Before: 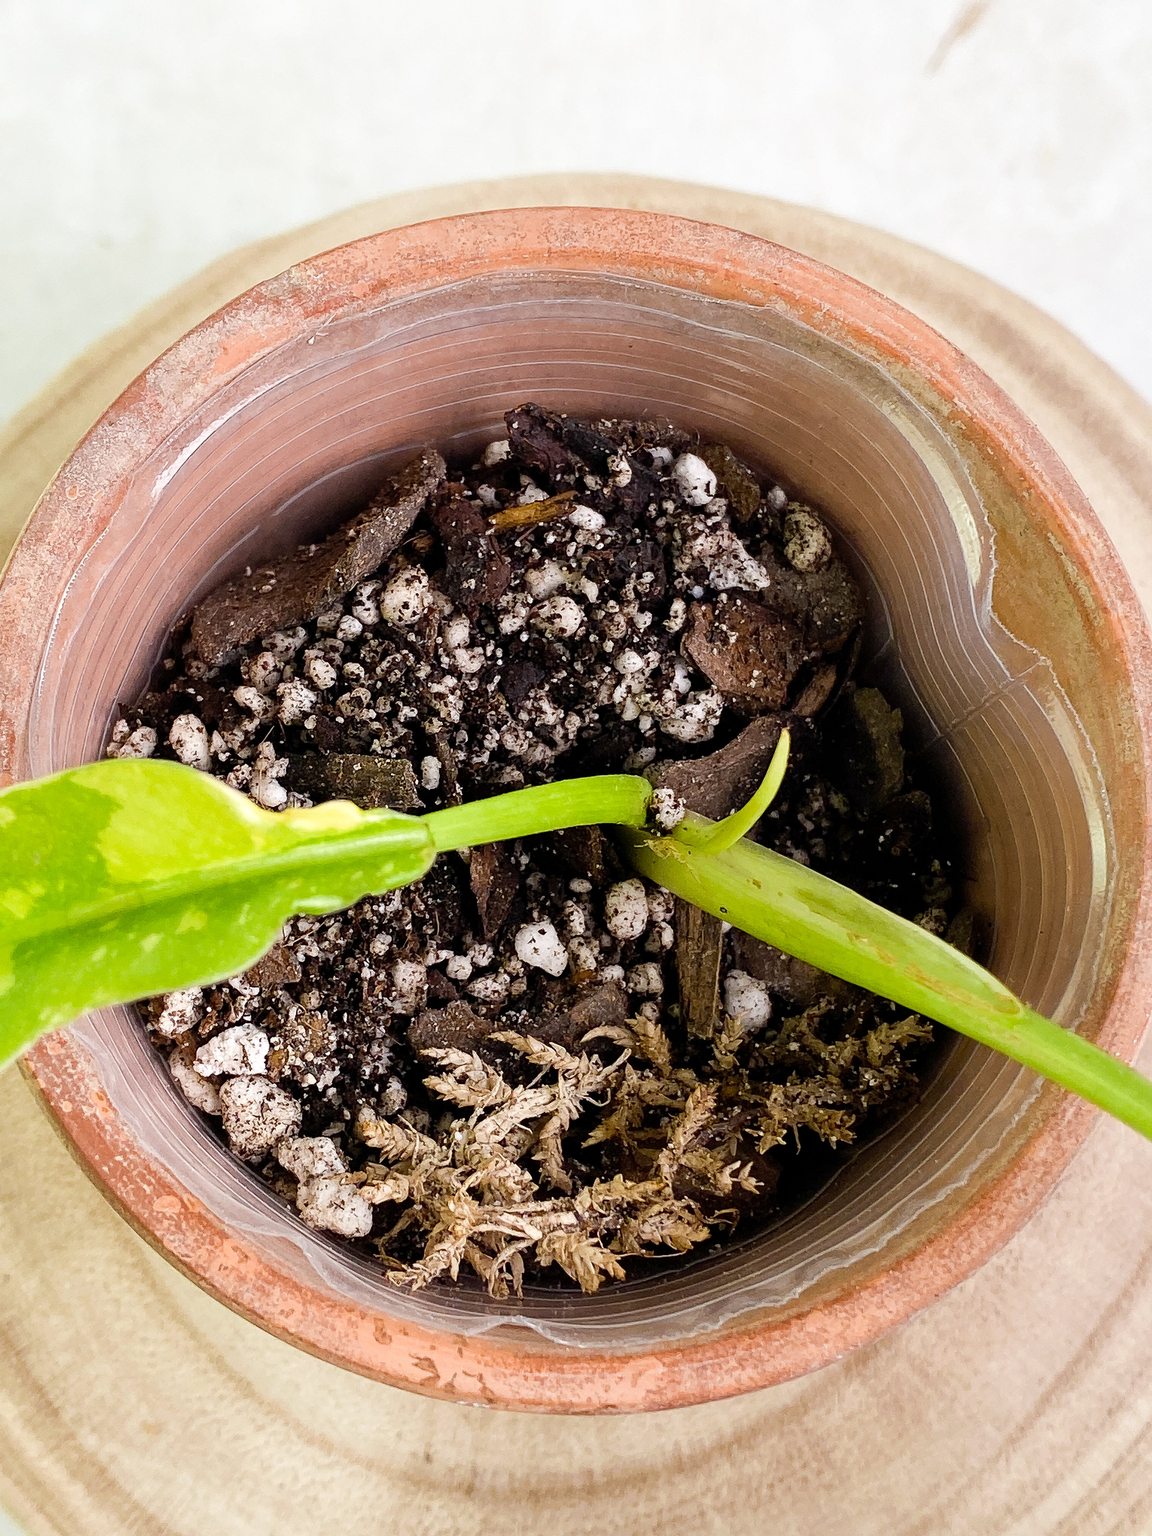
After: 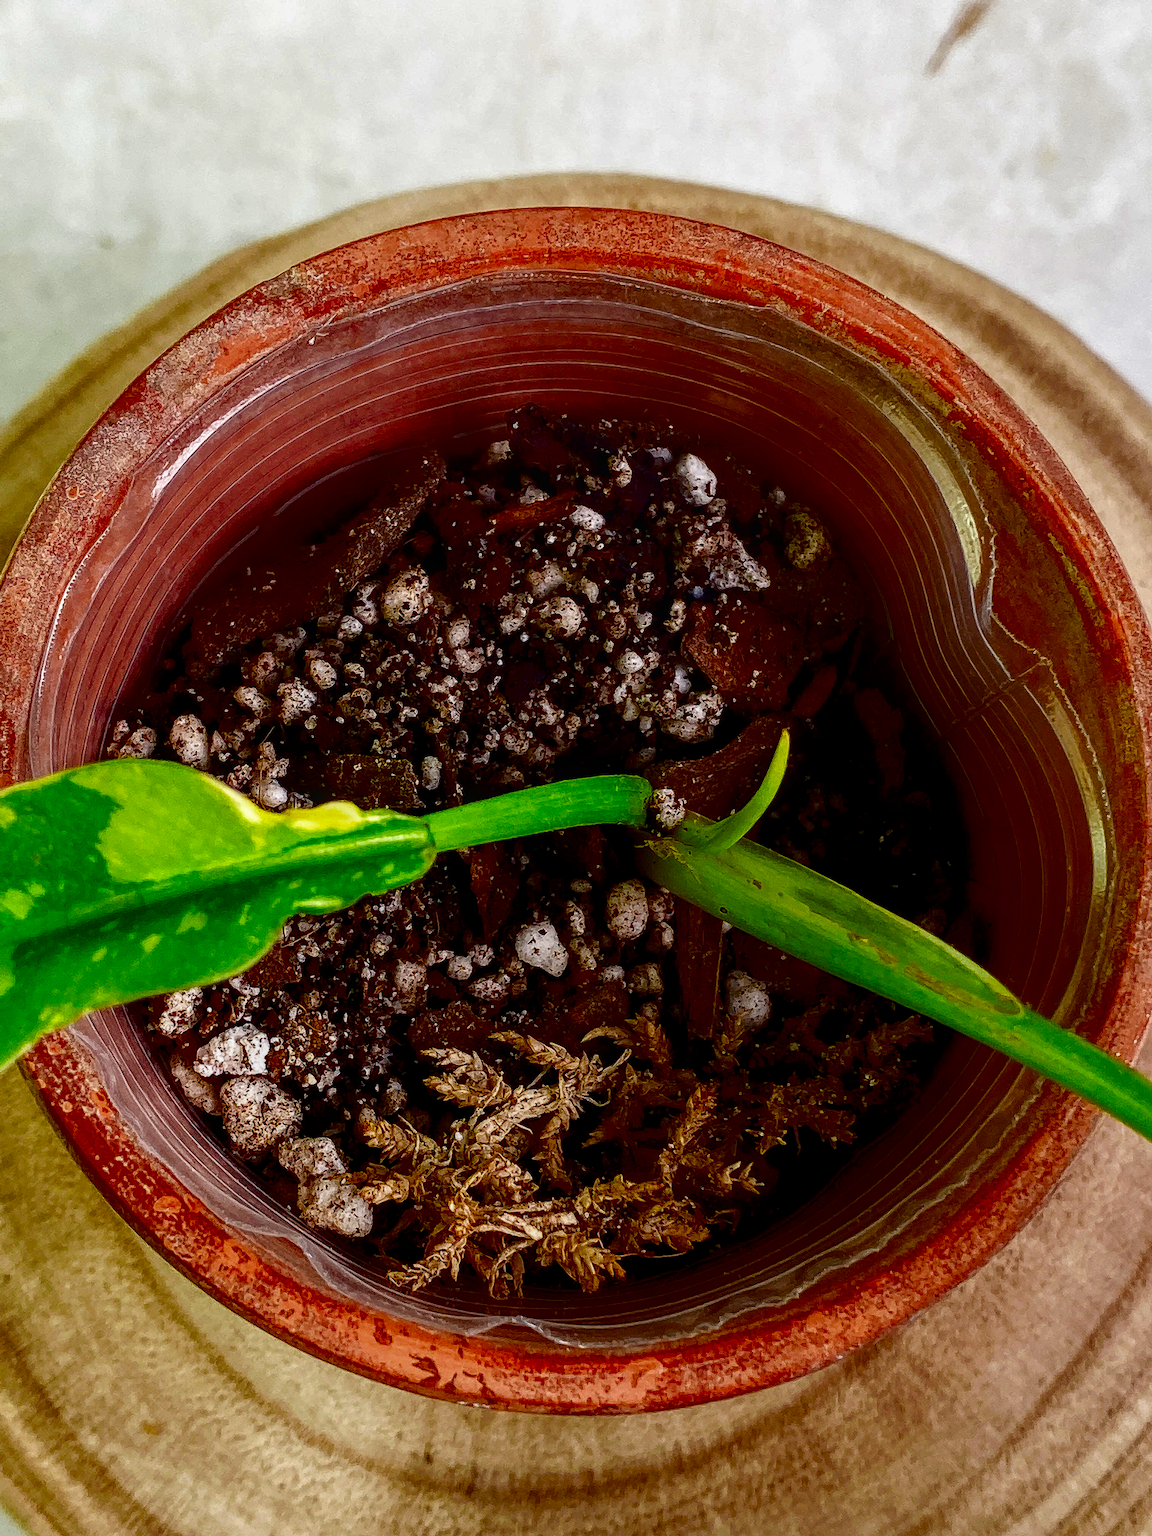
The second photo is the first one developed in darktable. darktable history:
local contrast: on, module defaults
contrast brightness saturation: brightness -0.996, saturation 1
